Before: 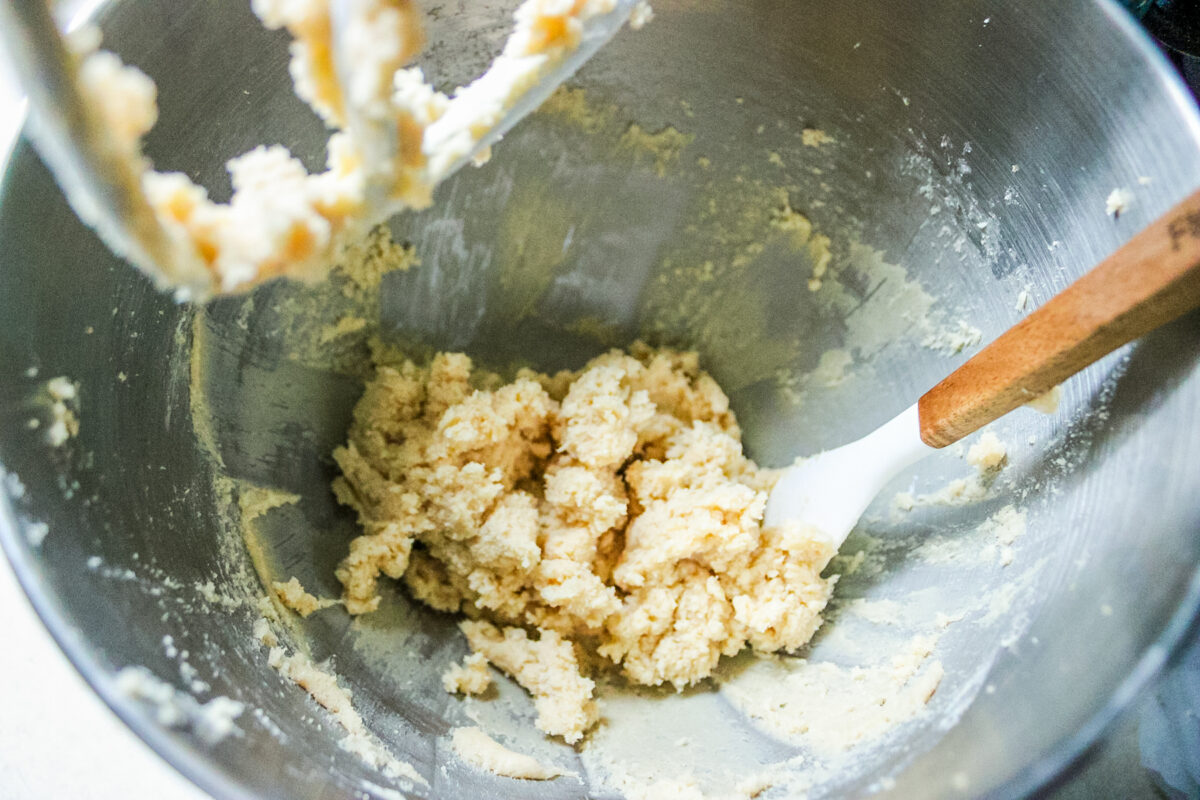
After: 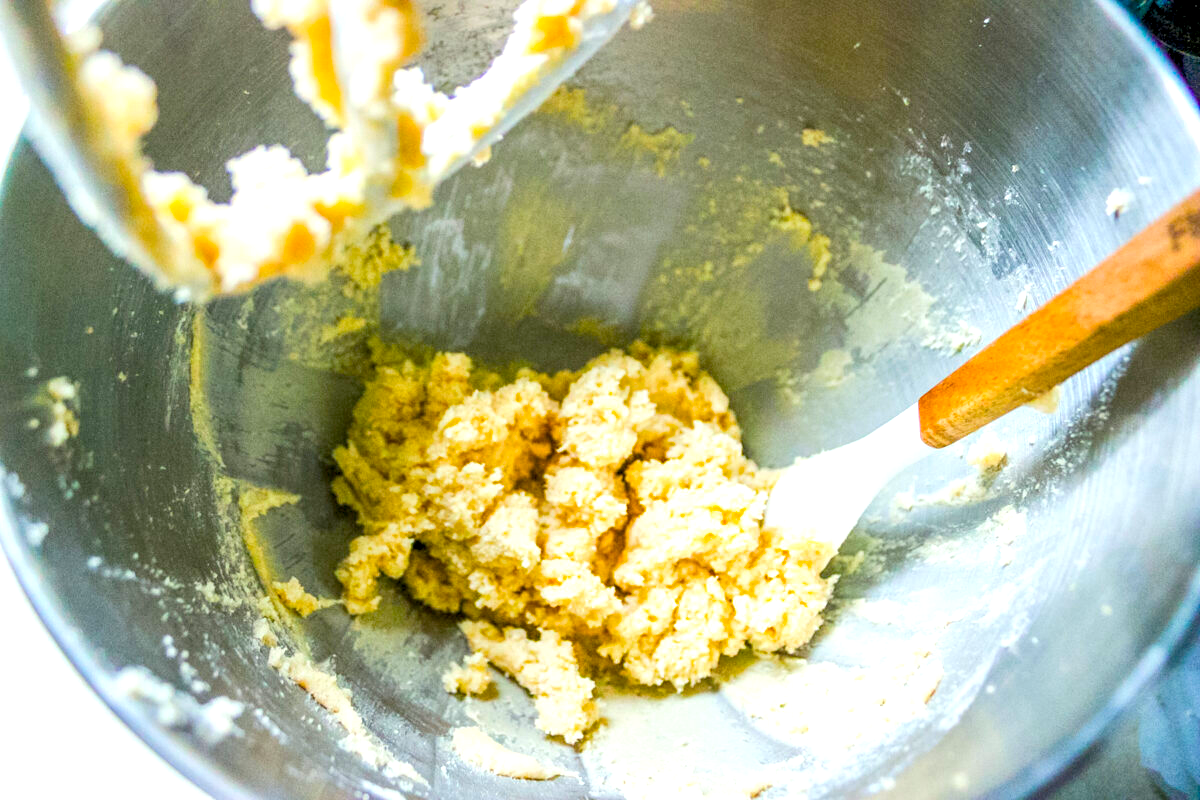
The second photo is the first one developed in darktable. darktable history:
color balance rgb: power › hue 312.83°, global offset › luminance -0.503%, linear chroma grading › global chroma 15.258%, perceptual saturation grading › global saturation 29.972%, contrast -10.638%
local contrast: highlights 100%, shadows 99%, detail 120%, midtone range 0.2
exposure: black level correction 0, exposure 0.703 EV, compensate highlight preservation false
